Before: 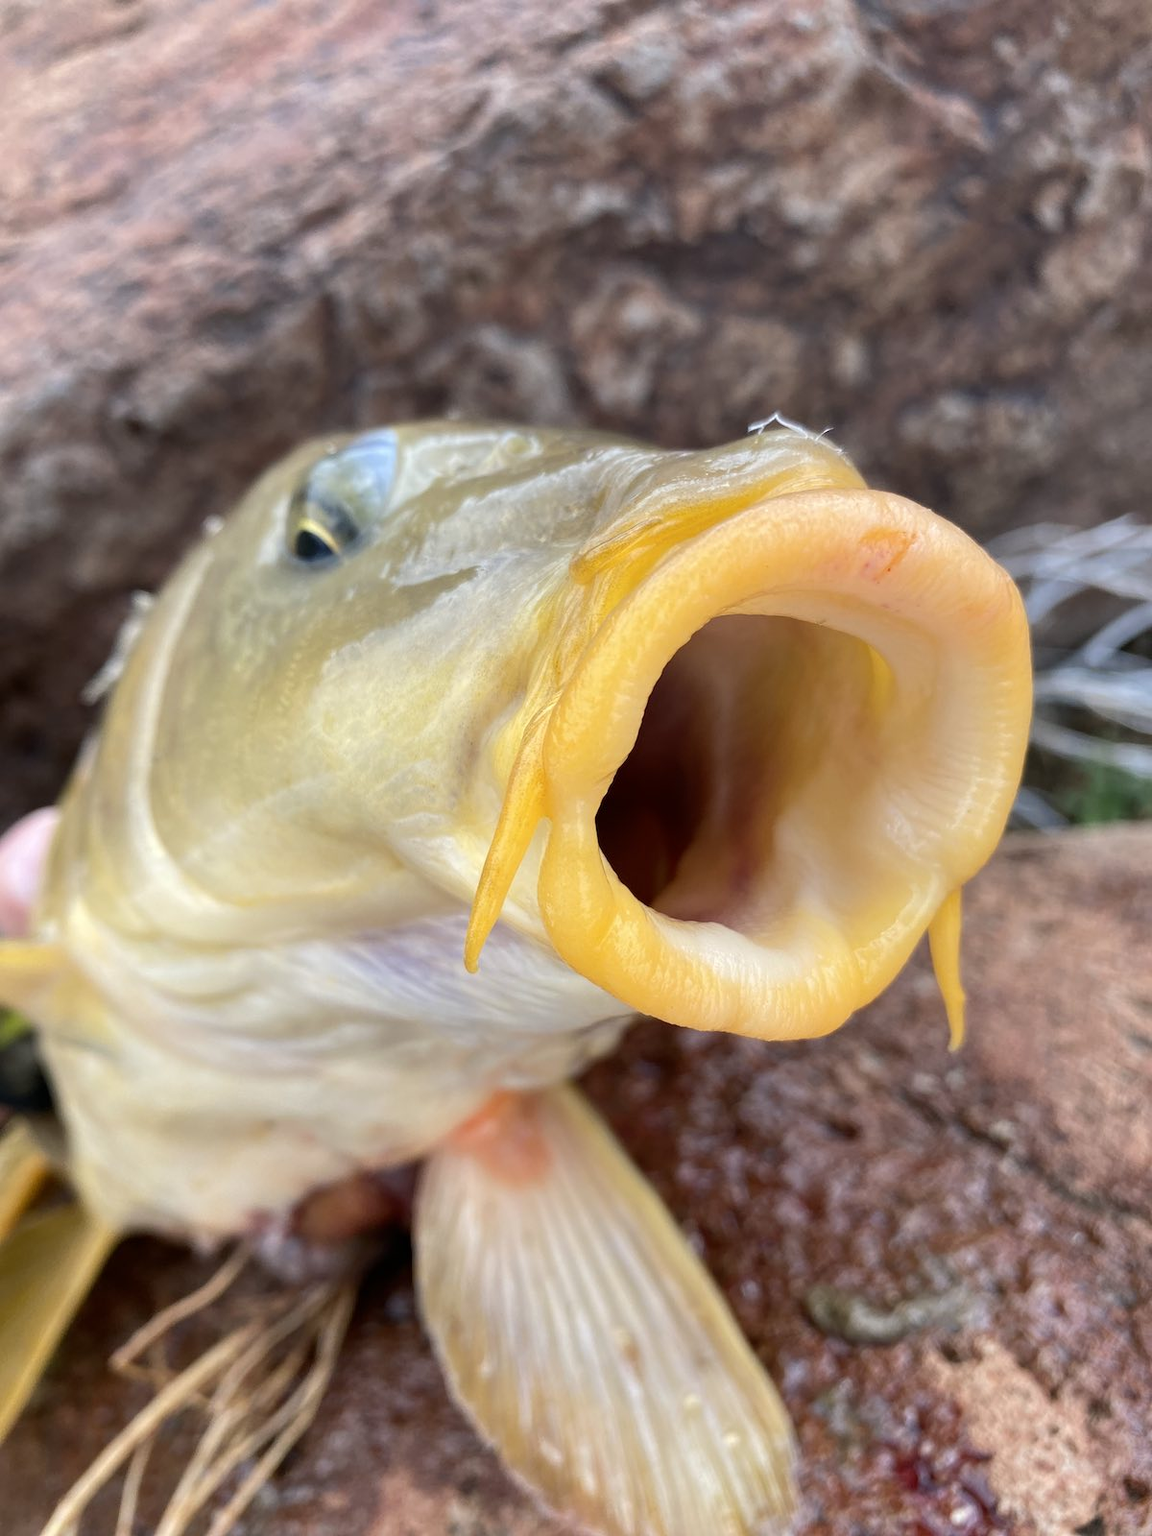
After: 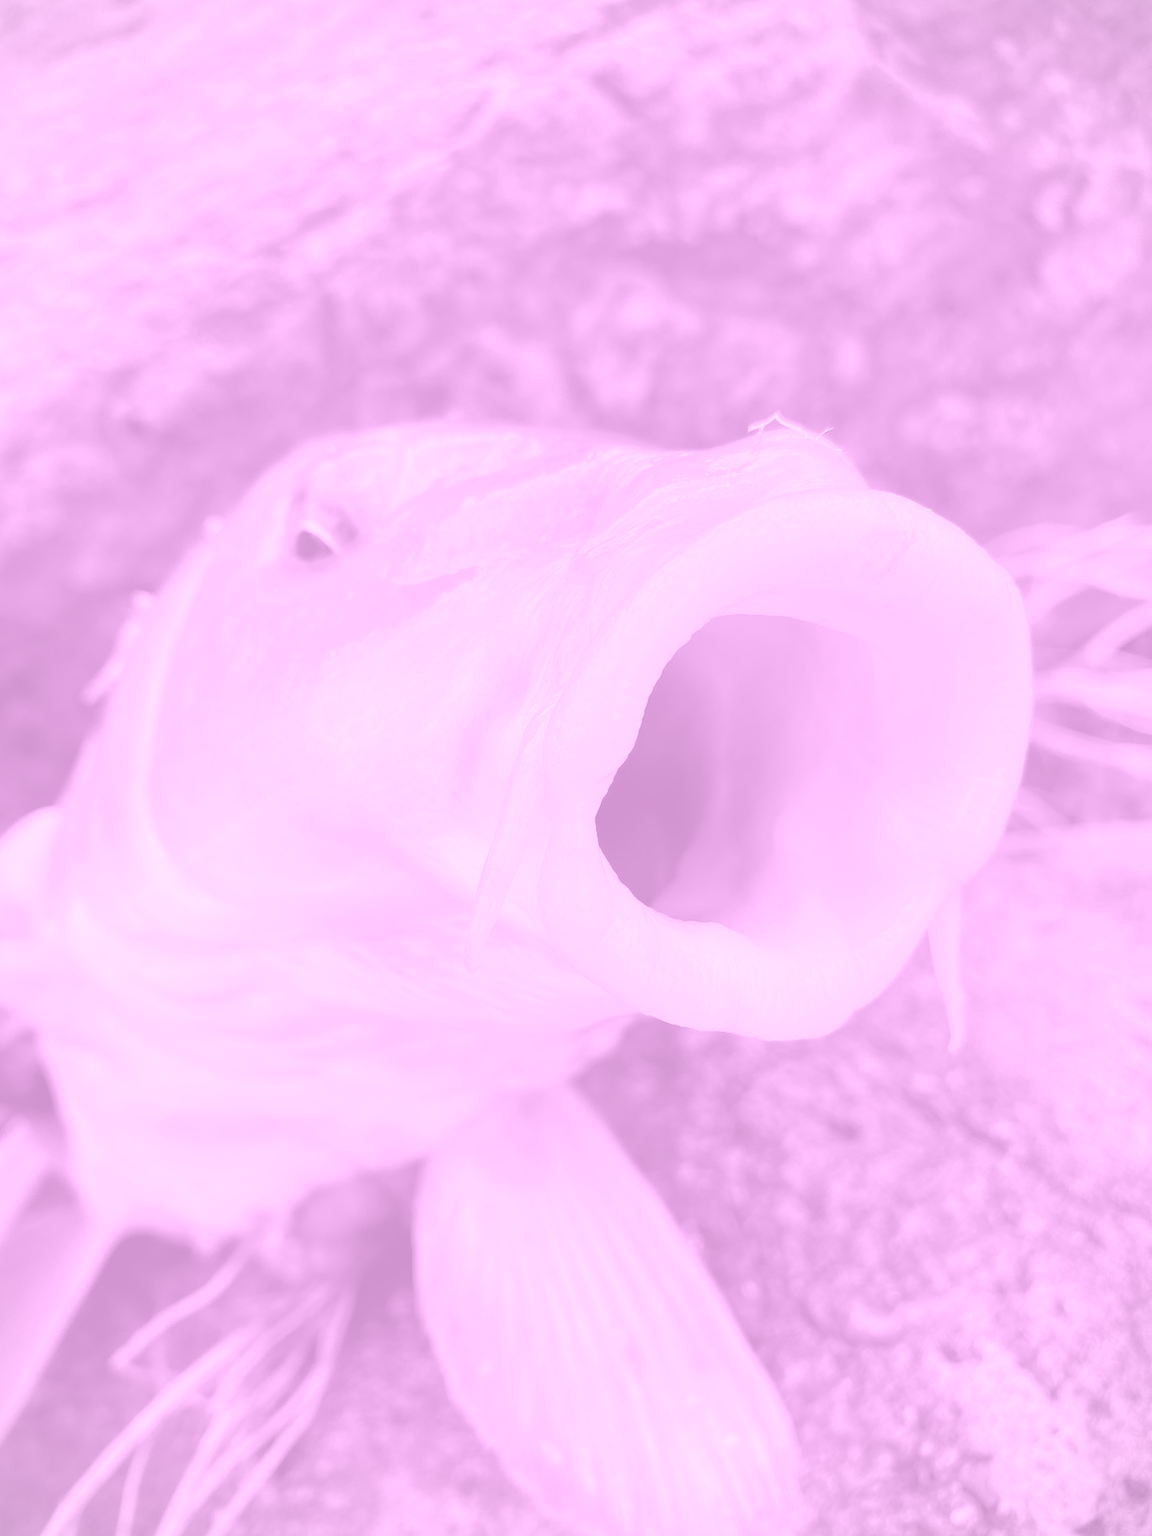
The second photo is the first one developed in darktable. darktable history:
vignetting: fall-off start 97.28%, fall-off radius 79%, brightness -0.462, saturation -0.3, width/height ratio 1.114, dithering 8-bit output, unbound false
colorize: hue 331.2°, saturation 75%, source mix 30.28%, lightness 70.52%, version 1
